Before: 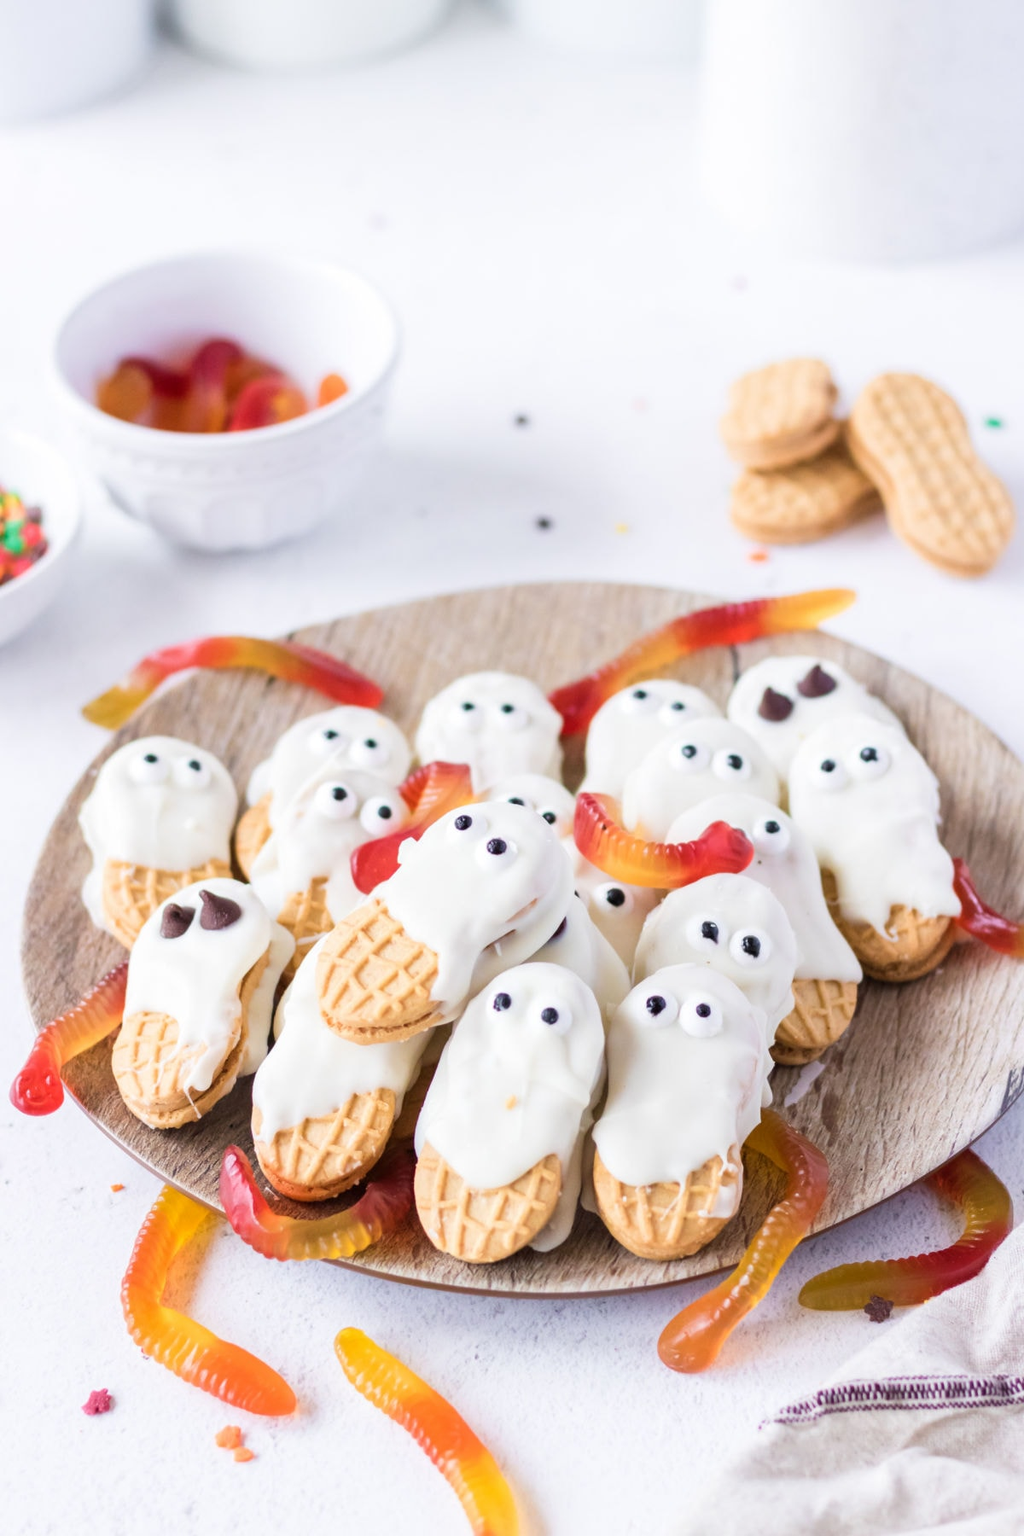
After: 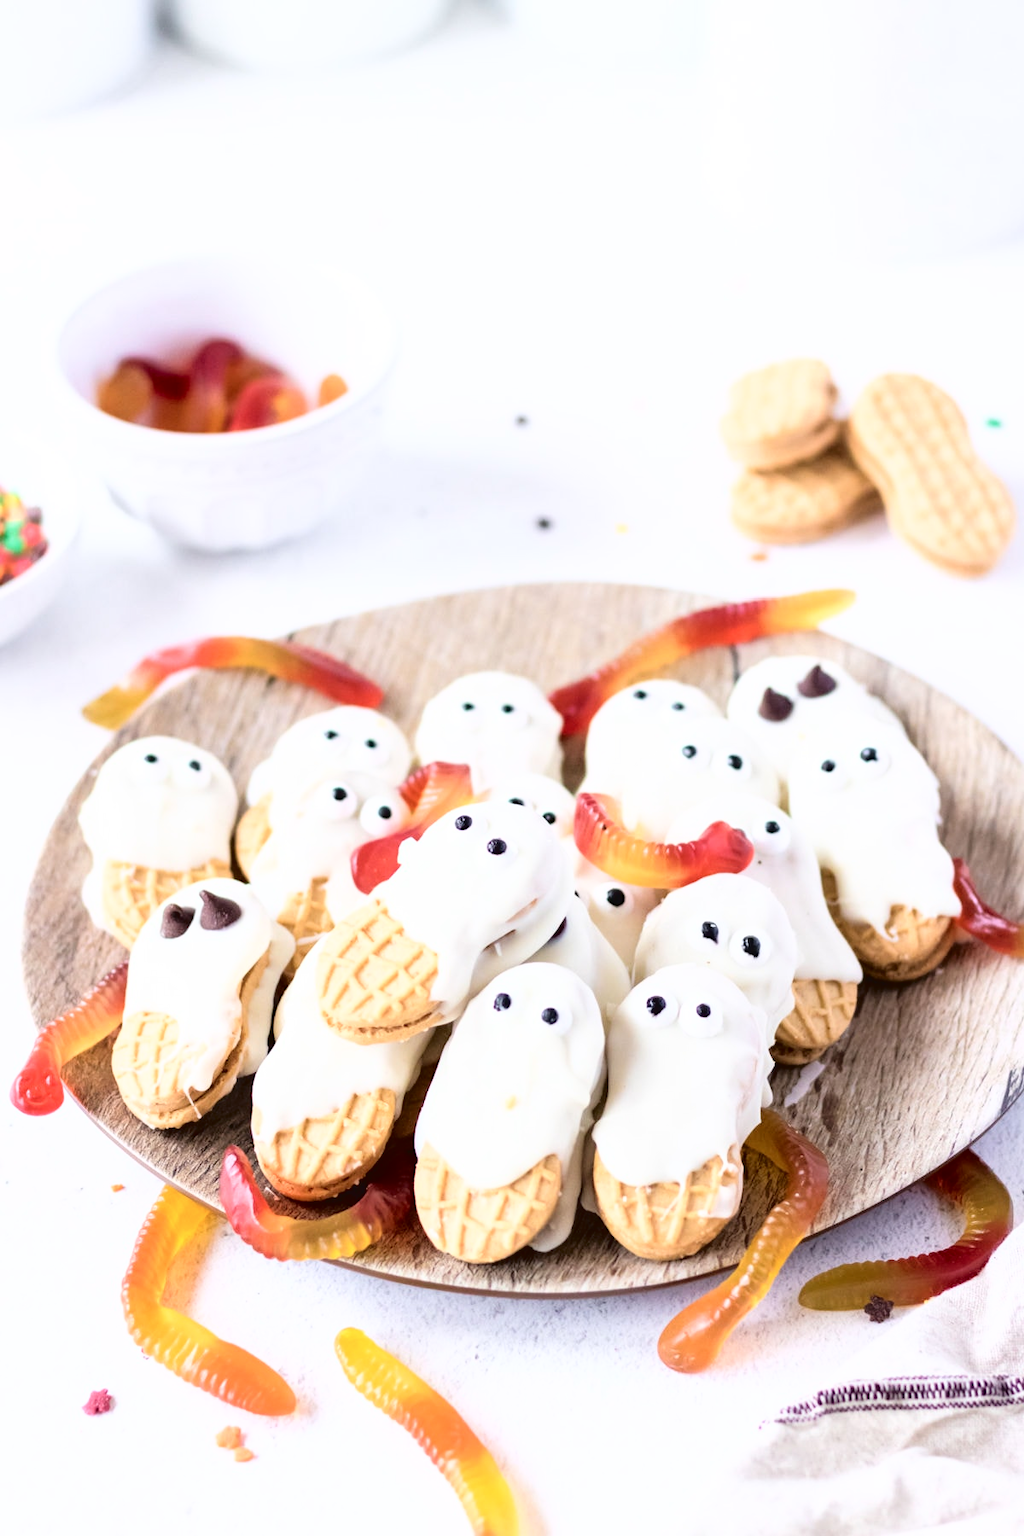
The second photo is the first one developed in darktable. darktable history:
tone curve: curves: ch0 [(0, 0) (0.003, 0.033) (0.011, 0.033) (0.025, 0.036) (0.044, 0.039) (0.069, 0.04) (0.1, 0.043) (0.136, 0.052) (0.177, 0.085) (0.224, 0.14) (0.277, 0.225) (0.335, 0.333) (0.399, 0.419) (0.468, 0.51) (0.543, 0.603) (0.623, 0.713) (0.709, 0.808) (0.801, 0.901) (0.898, 0.98) (1, 1)], color space Lab, independent channels
